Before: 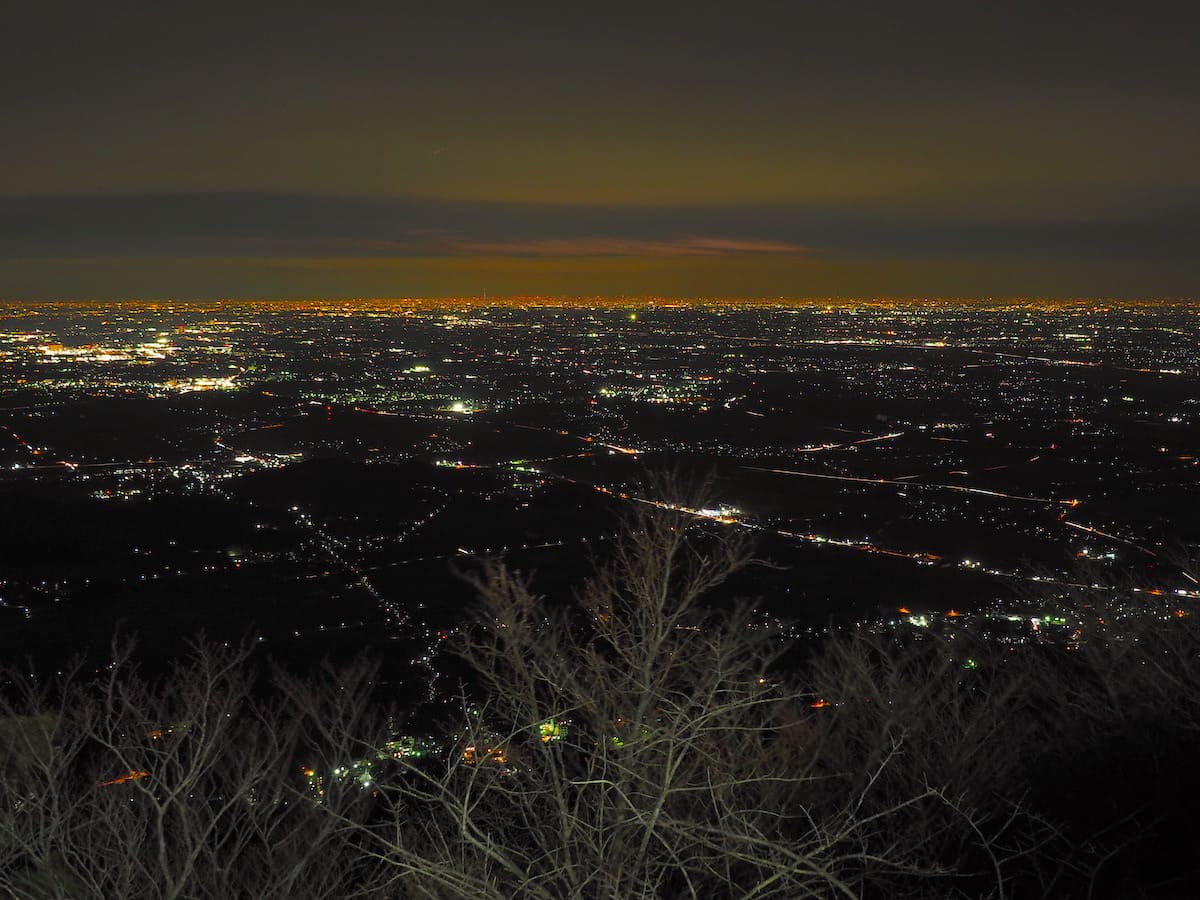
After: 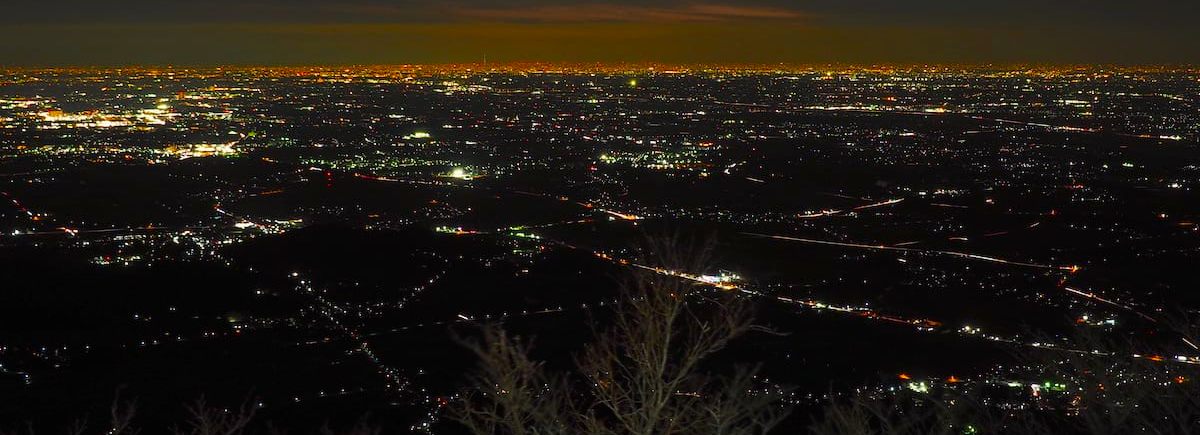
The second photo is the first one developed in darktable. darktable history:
contrast brightness saturation: contrast 0.13, brightness -0.05, saturation 0.16
crop and rotate: top 26.056%, bottom 25.543%
